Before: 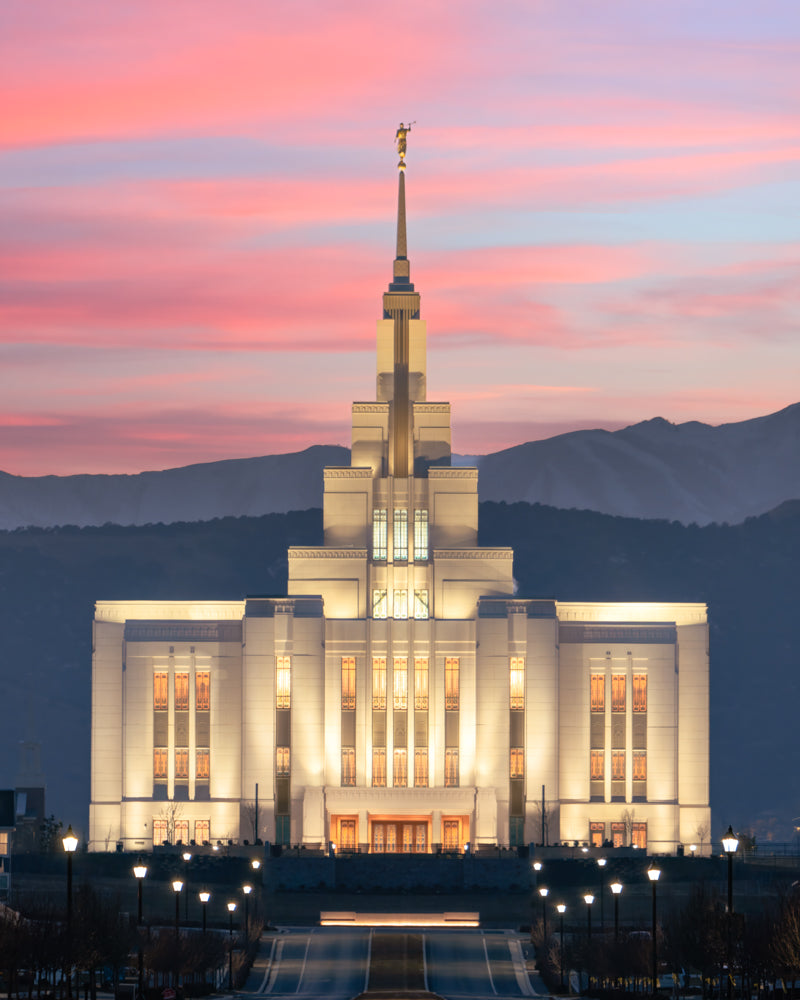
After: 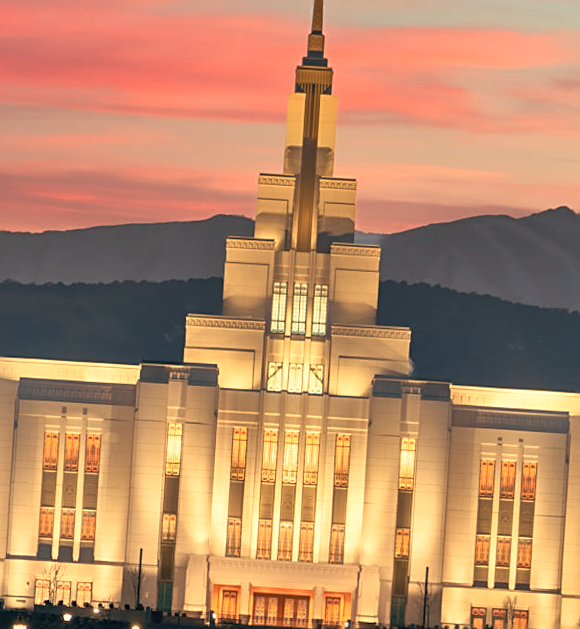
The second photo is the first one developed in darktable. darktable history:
shadows and highlights: shadows 43.71, white point adjustment -1.46, soften with gaussian
crop and rotate: angle -3.37°, left 9.79%, top 20.73%, right 12.42%, bottom 11.82%
sharpen: on, module defaults
white balance: red 1.123, blue 0.83
